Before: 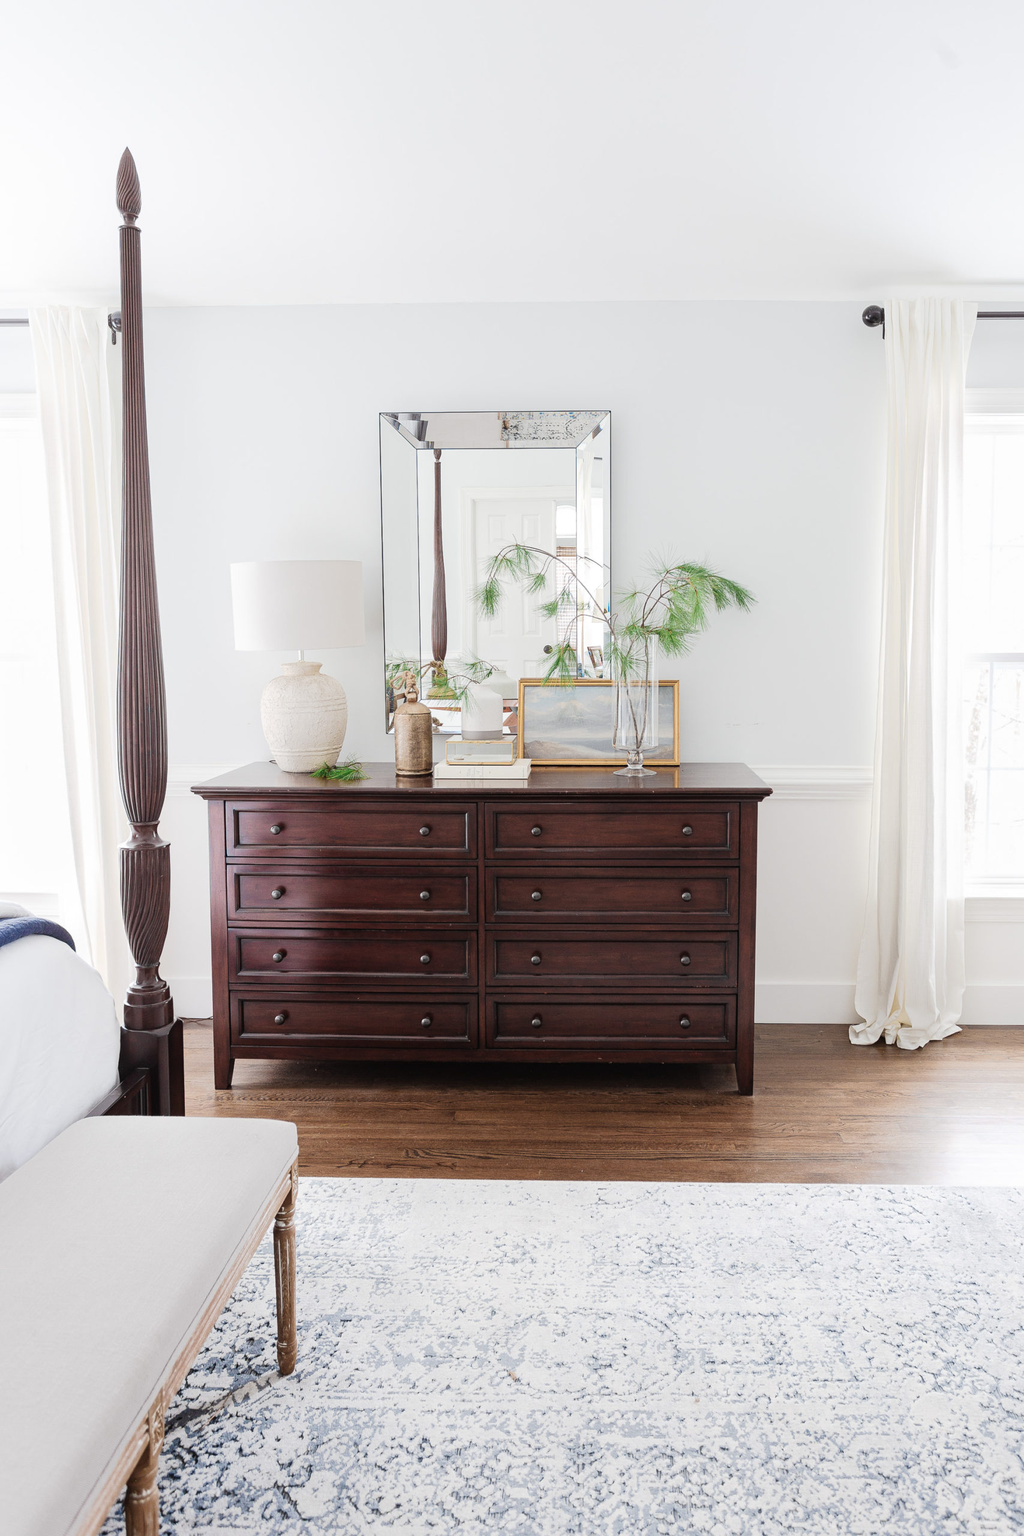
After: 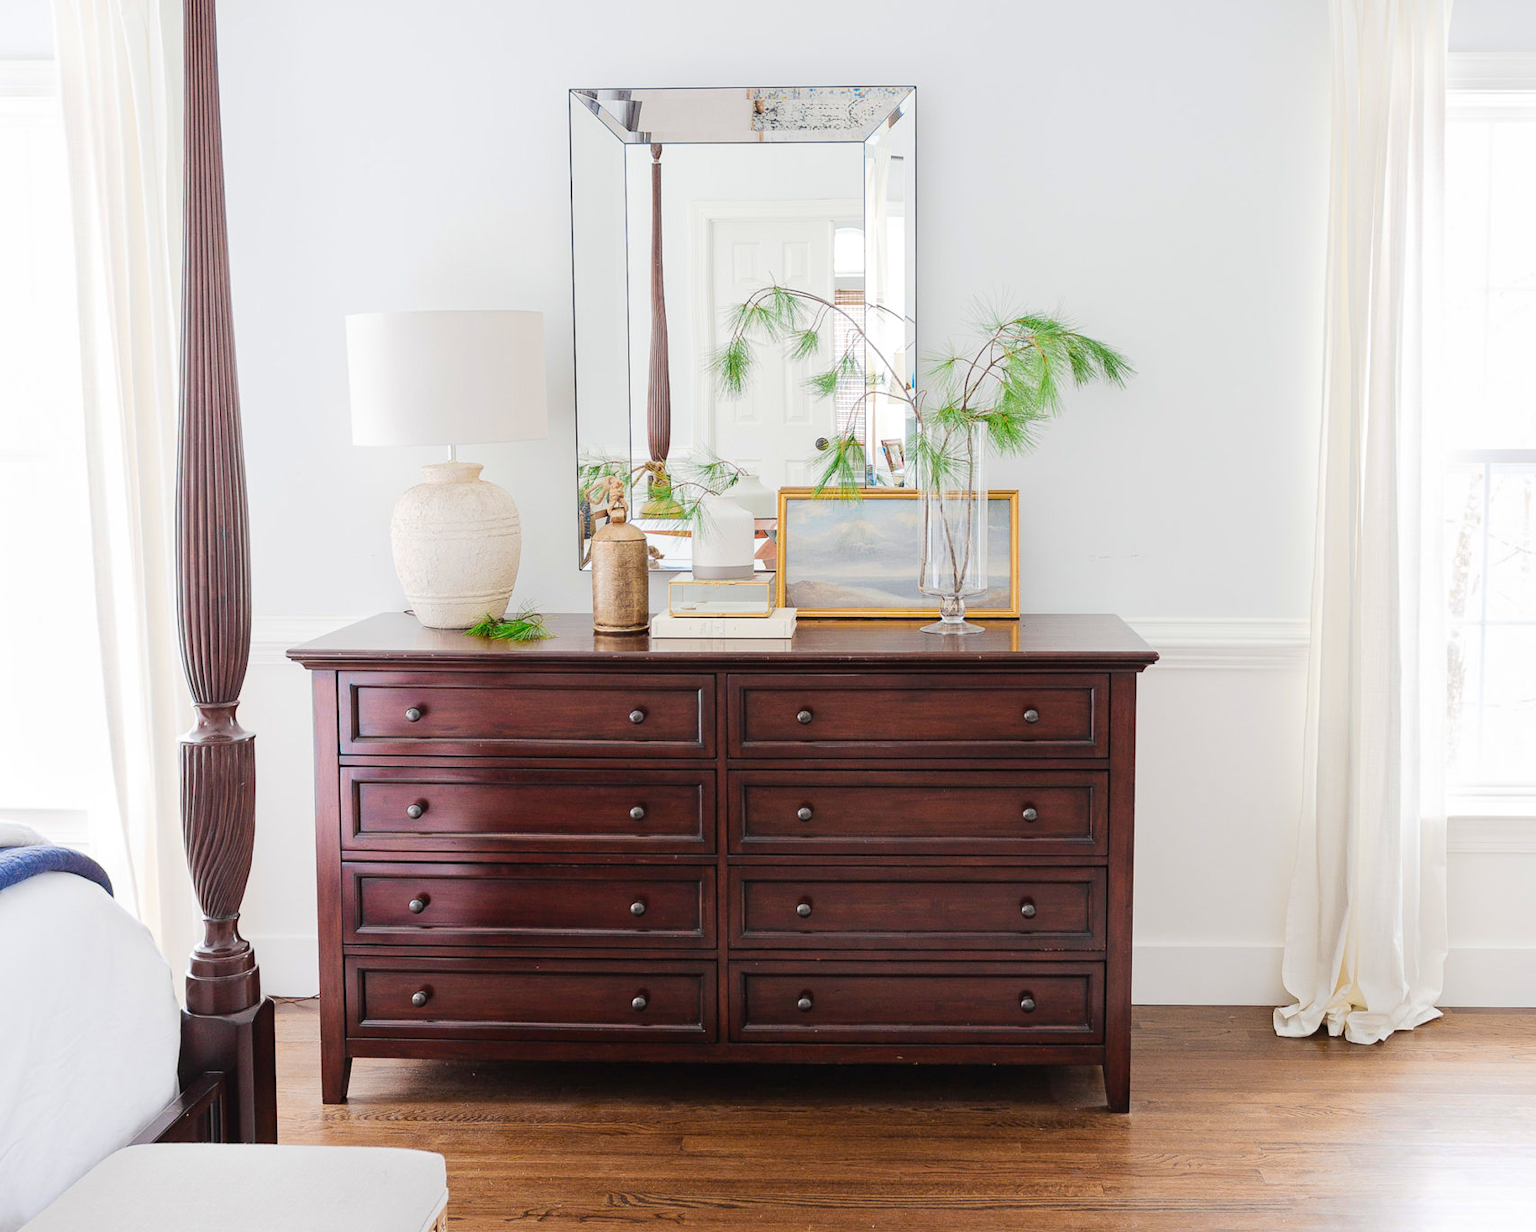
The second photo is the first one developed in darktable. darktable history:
crop and rotate: top 23.043%, bottom 23.437%
color balance rgb: perceptual saturation grading › global saturation 25%, perceptual brilliance grading › mid-tones 10%, perceptual brilliance grading › shadows 15%, global vibrance 20%
